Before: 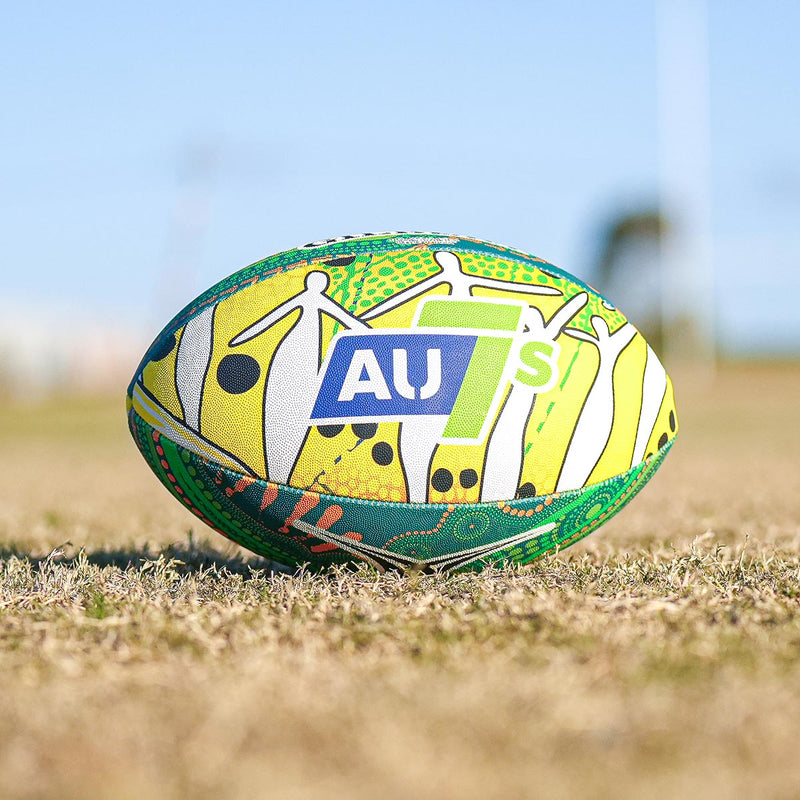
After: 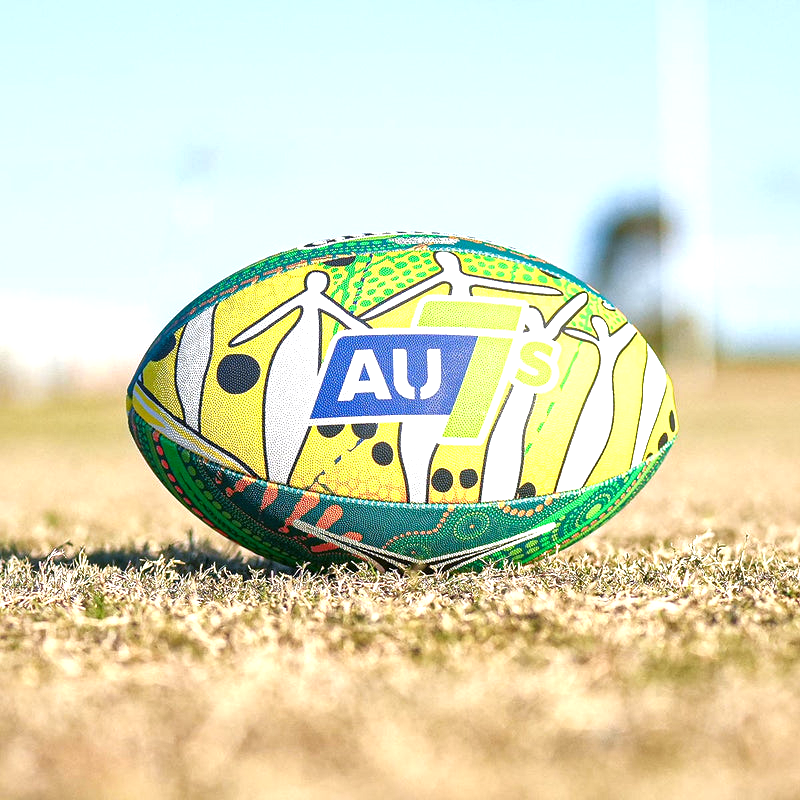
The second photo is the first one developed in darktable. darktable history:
local contrast: mode bilateral grid, contrast 25, coarseness 59, detail 151%, midtone range 0.2
exposure: exposure 0.558 EV, compensate highlight preservation false
levels: levels [0, 0.499, 1]
